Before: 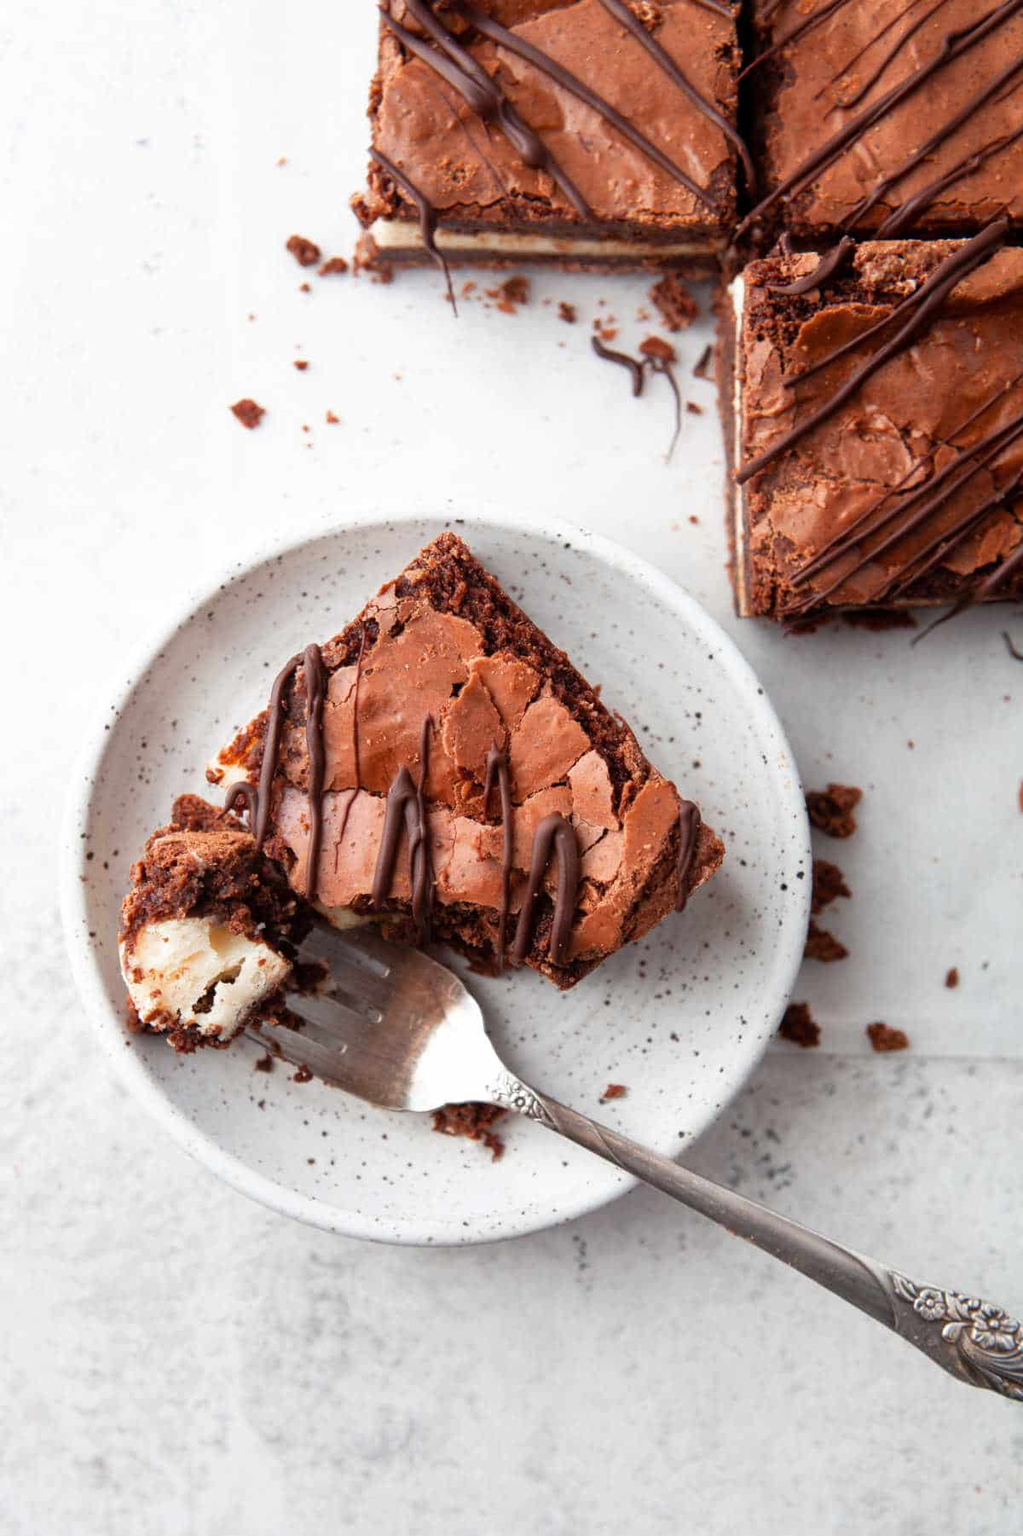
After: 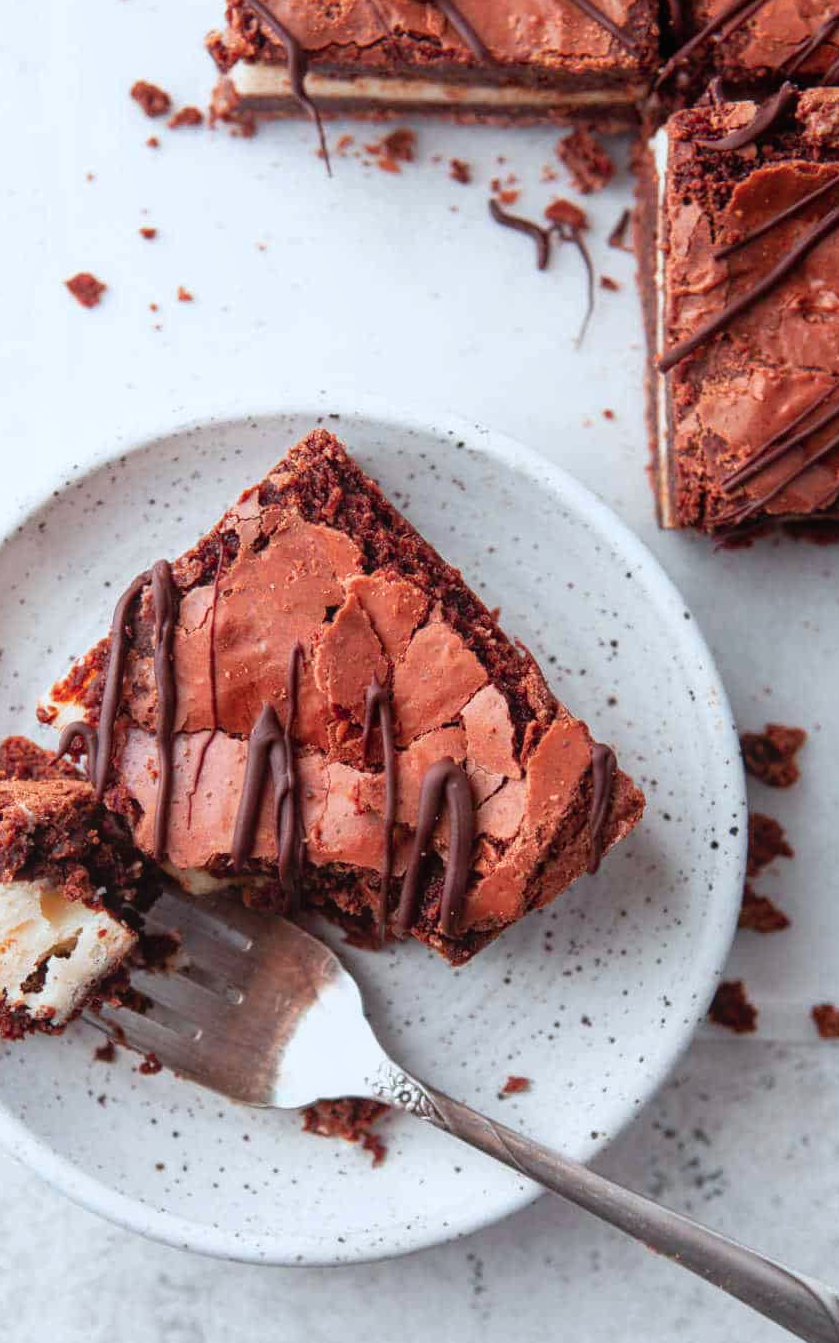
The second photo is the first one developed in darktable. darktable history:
crop and rotate: left 17.094%, top 10.875%, right 12.976%, bottom 14.523%
color calibration: output R [0.972, 0.068, -0.094, 0], output G [-0.178, 1.216, -0.086, 0], output B [0.095, -0.136, 0.98, 0], illuminant as shot in camera, x 0.358, y 0.373, temperature 4628.91 K, saturation algorithm version 1 (2020)
local contrast: detail 110%
